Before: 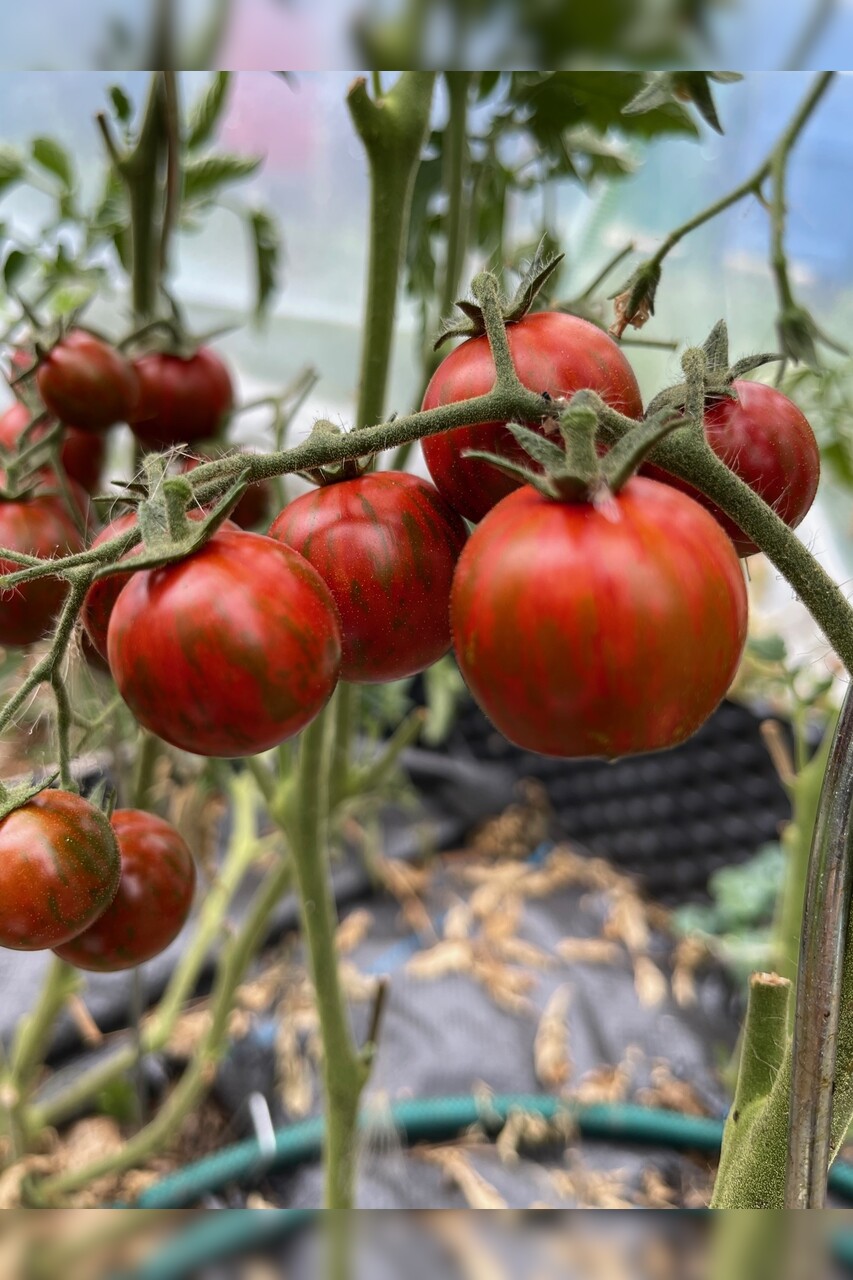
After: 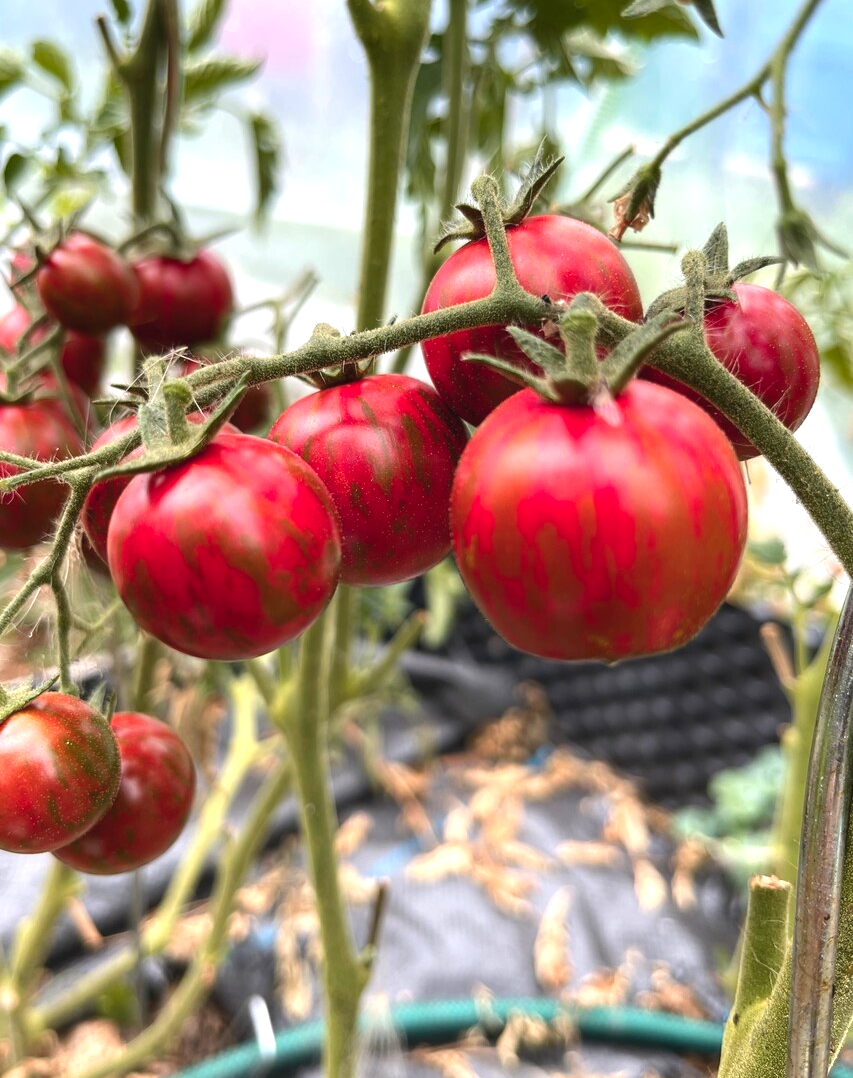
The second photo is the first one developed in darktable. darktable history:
crop: top 7.588%, bottom 8.191%
exposure: black level correction -0.002, exposure 0.712 EV, compensate highlight preservation false
color zones: curves: ch1 [(0.239, 0.552) (0.75, 0.5)]; ch2 [(0.25, 0.462) (0.749, 0.457)]
